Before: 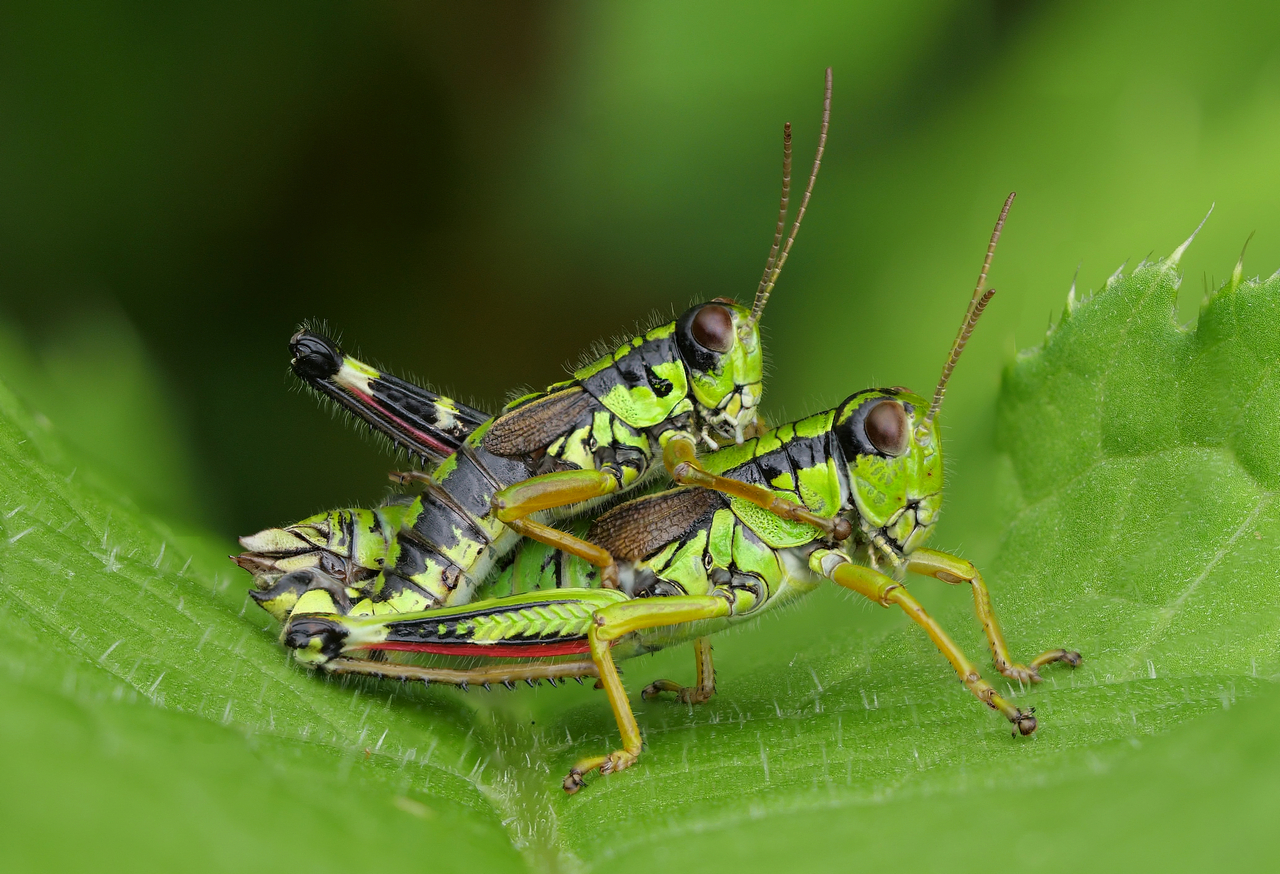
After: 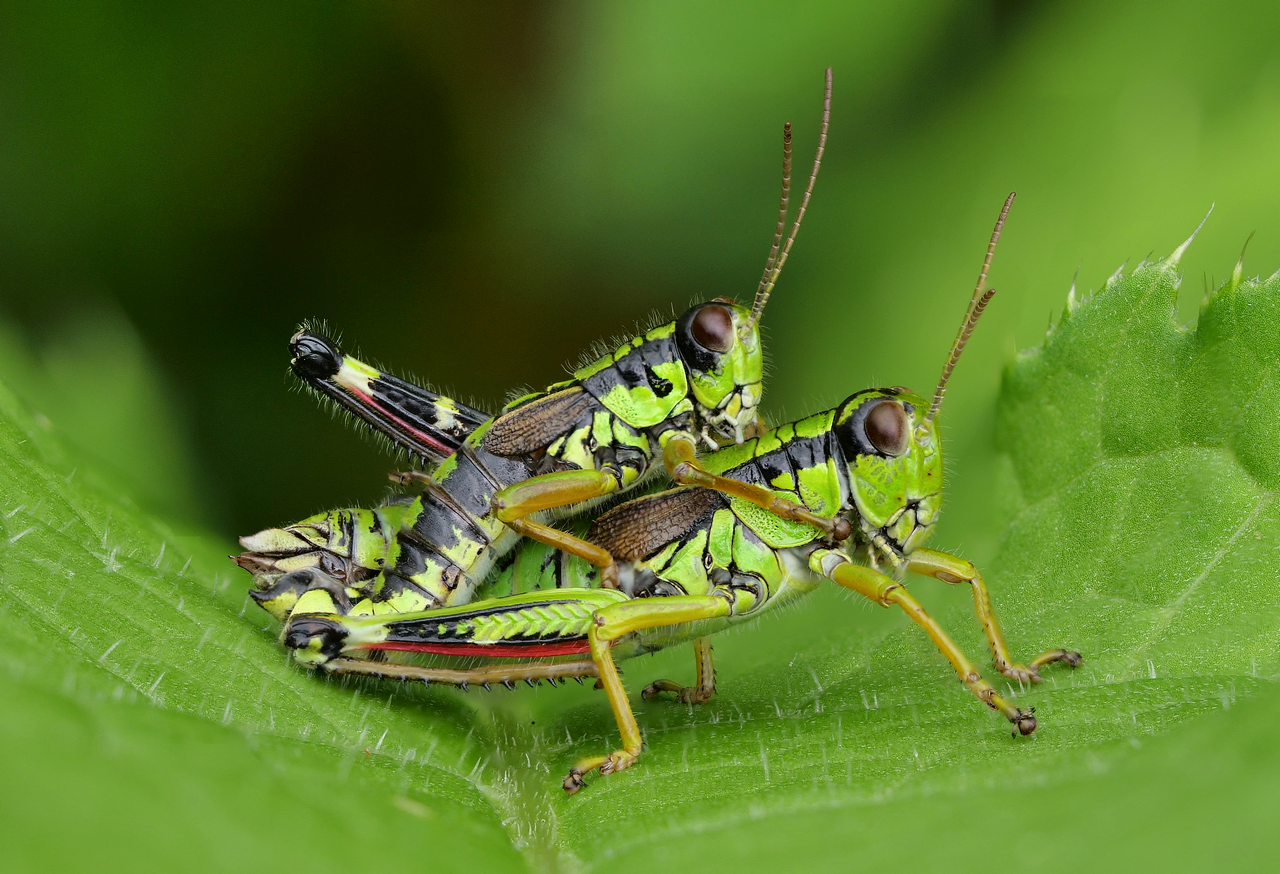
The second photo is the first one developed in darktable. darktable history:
tone curve: curves: ch0 [(0, 0) (0.08, 0.056) (0.4, 0.4) (0.6, 0.612) (0.92, 0.924) (1, 1)], color space Lab, independent channels, preserve colors none
shadows and highlights: shadows color adjustment 99.14%, highlights color adjustment 0.133%, soften with gaussian
